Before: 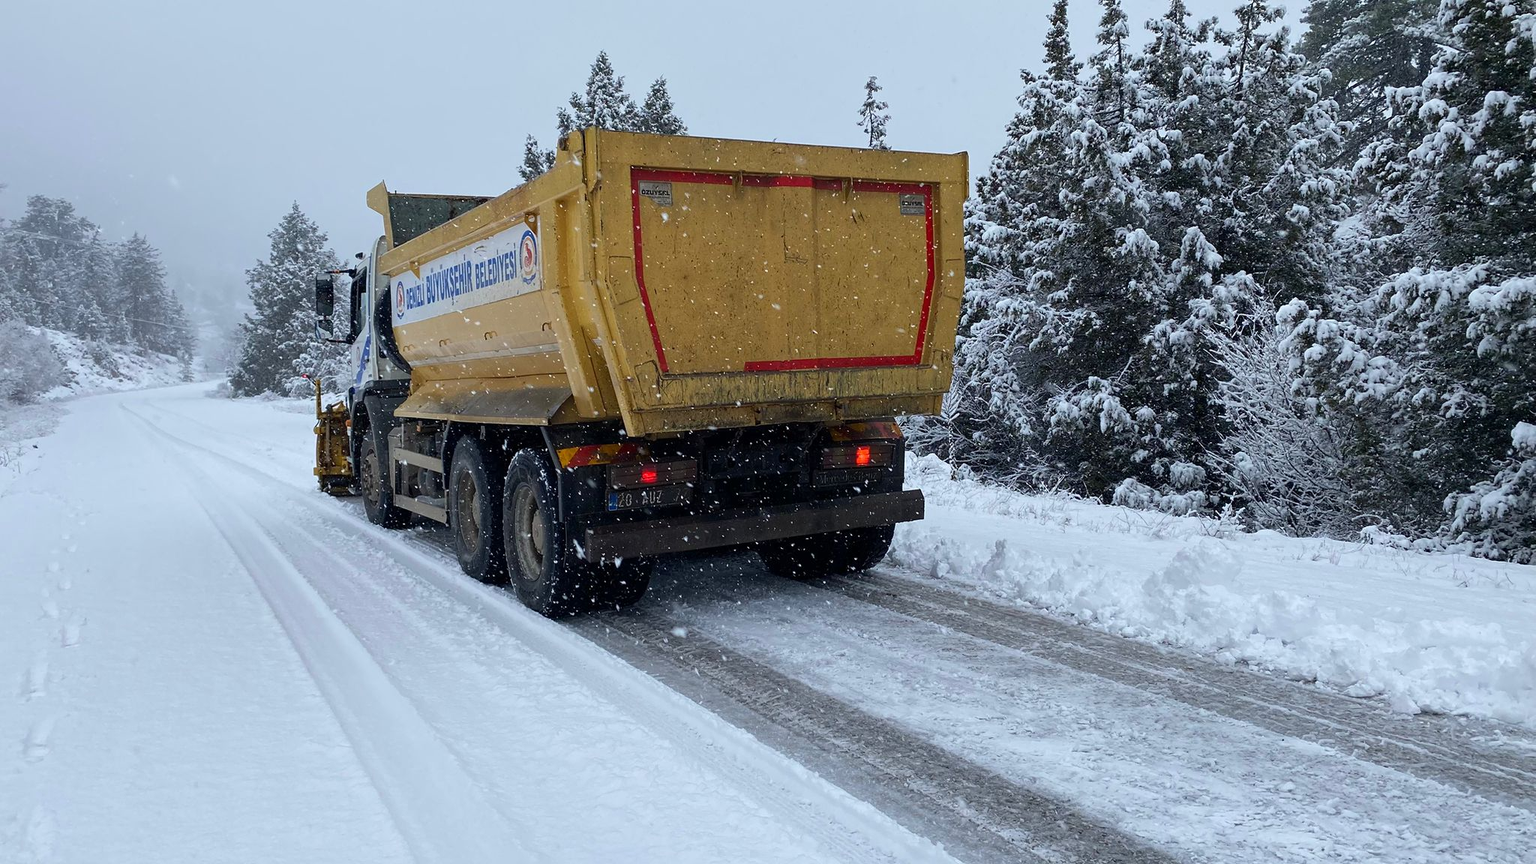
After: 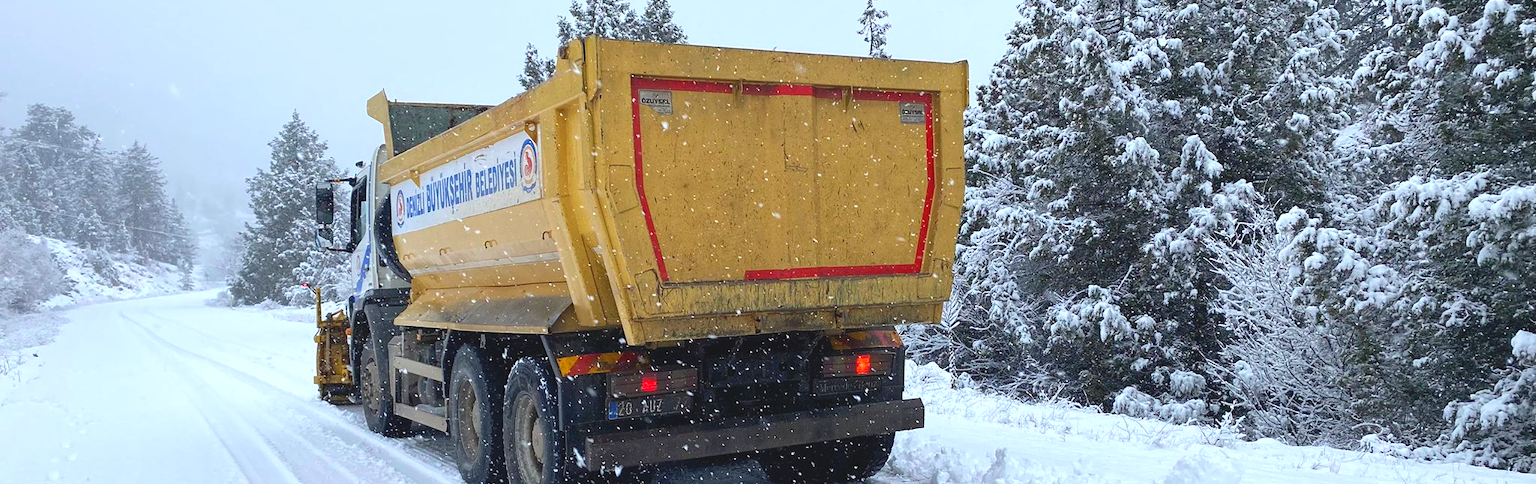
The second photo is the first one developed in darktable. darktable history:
exposure: black level correction 0, exposure 0.7 EV, compensate exposure bias true, compensate highlight preservation false
contrast brightness saturation: contrast -0.1, brightness 0.05, saturation 0.08
crop and rotate: top 10.605%, bottom 33.274%
shadows and highlights: radius 125.46, shadows 21.19, highlights -21.19, low approximation 0.01
